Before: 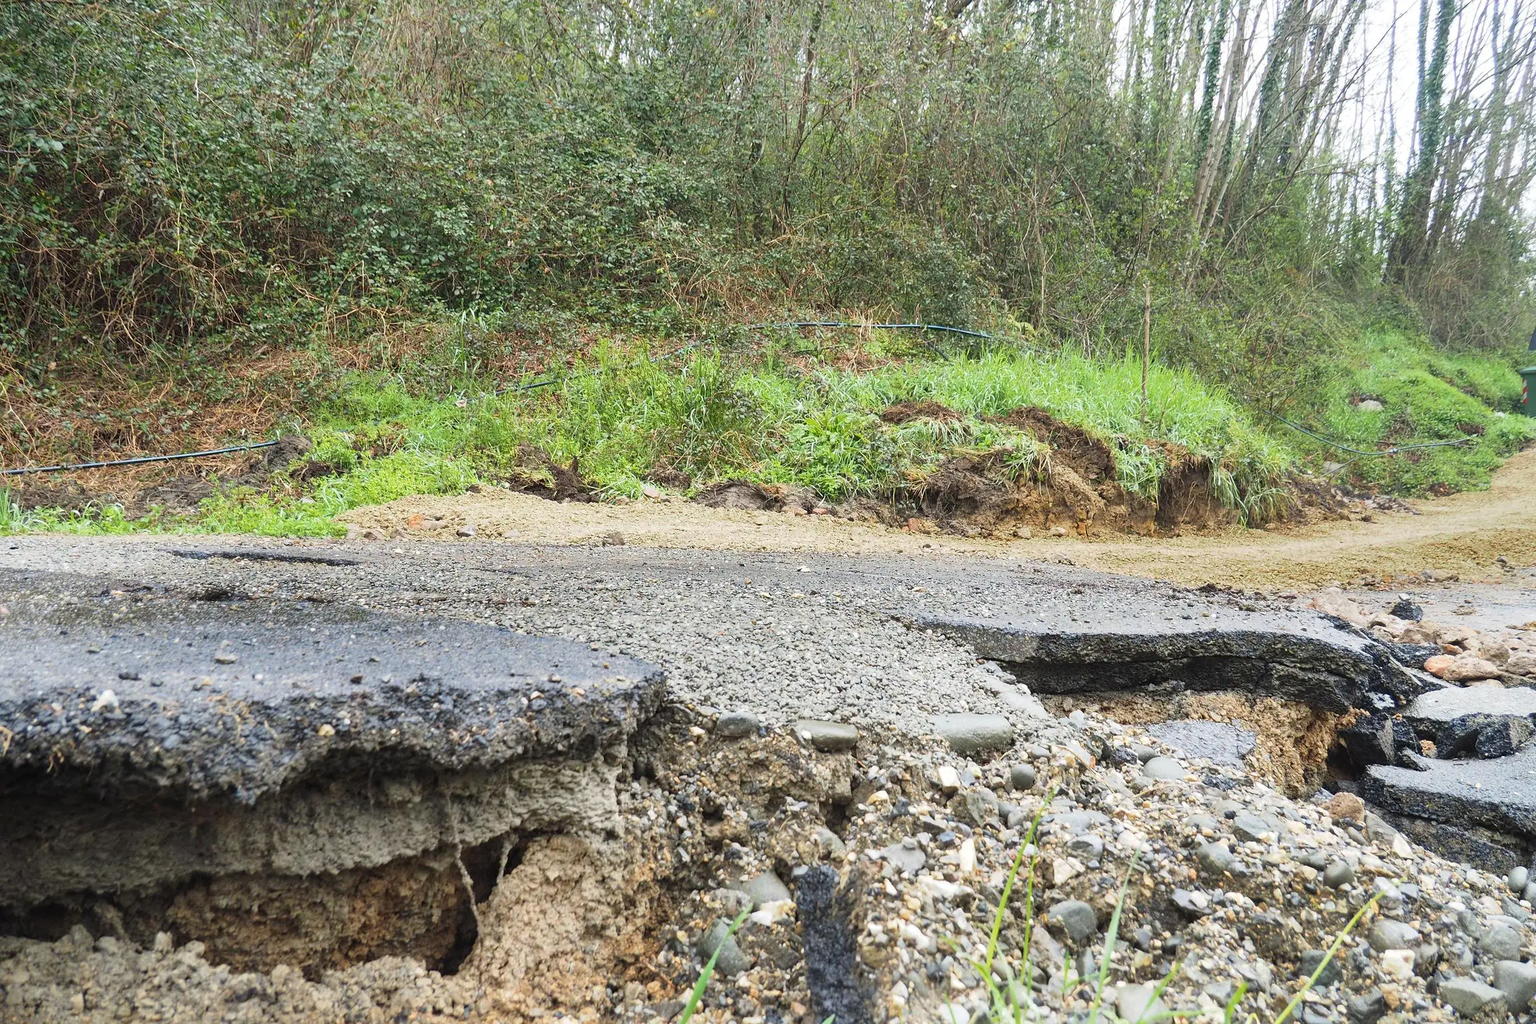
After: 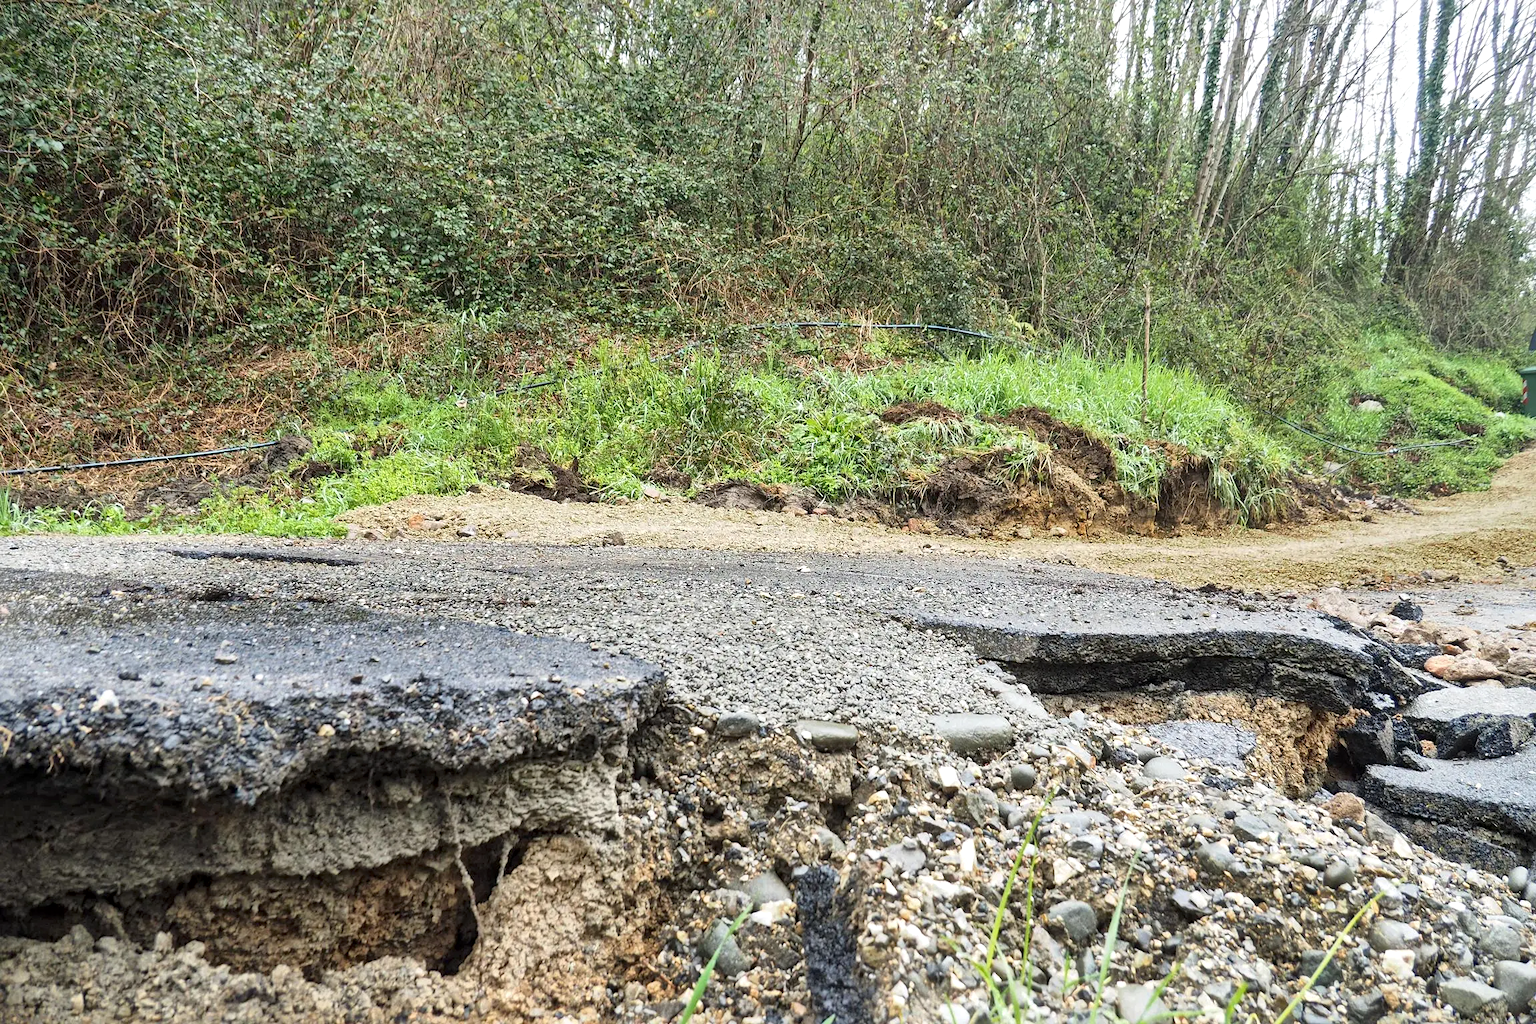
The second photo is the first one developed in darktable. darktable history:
local contrast: mode bilateral grid, contrast 21, coarseness 19, detail 163%, midtone range 0.2
